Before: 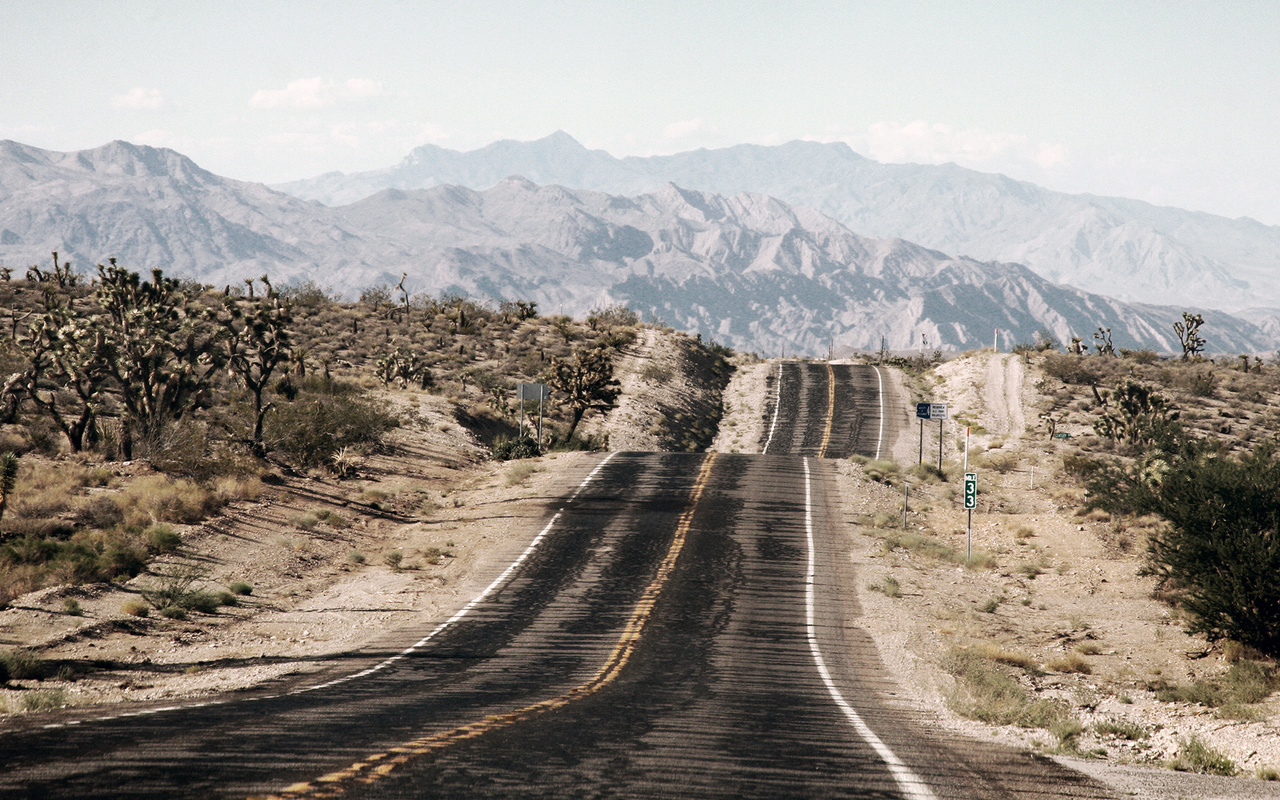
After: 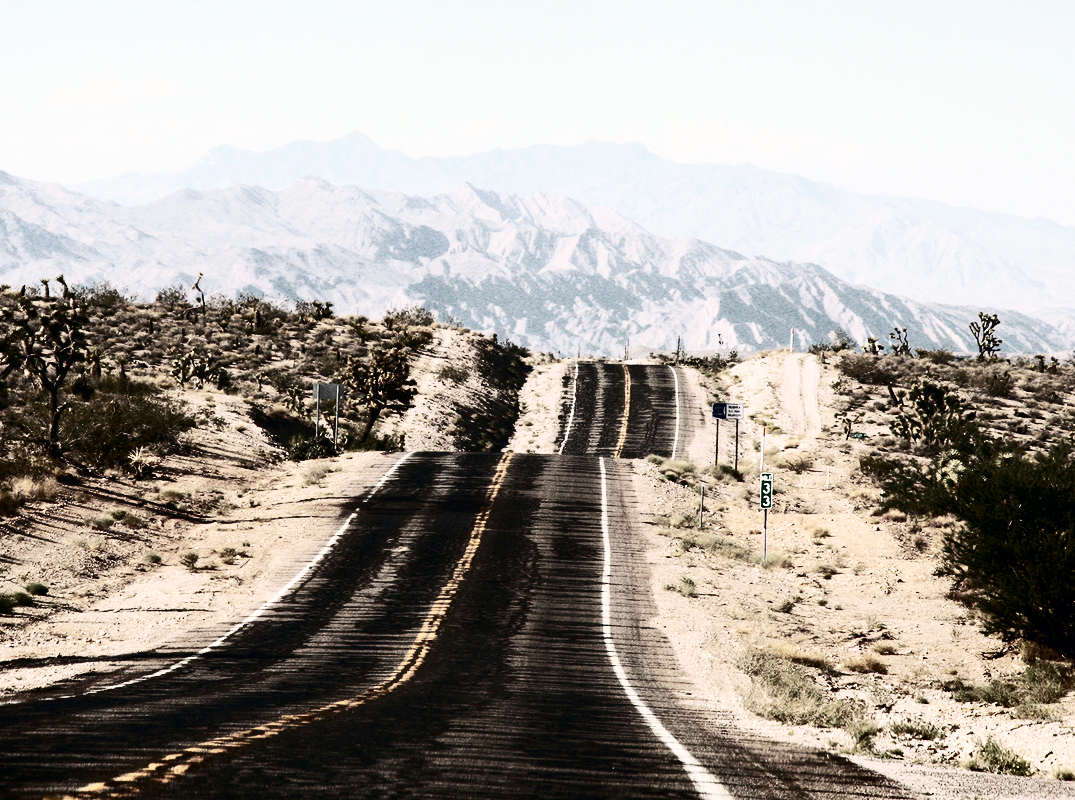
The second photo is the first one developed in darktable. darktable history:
crop: left 16.005%
color correction: highlights b* 0.052
contrast brightness saturation: contrast 0.514, saturation -0.095
